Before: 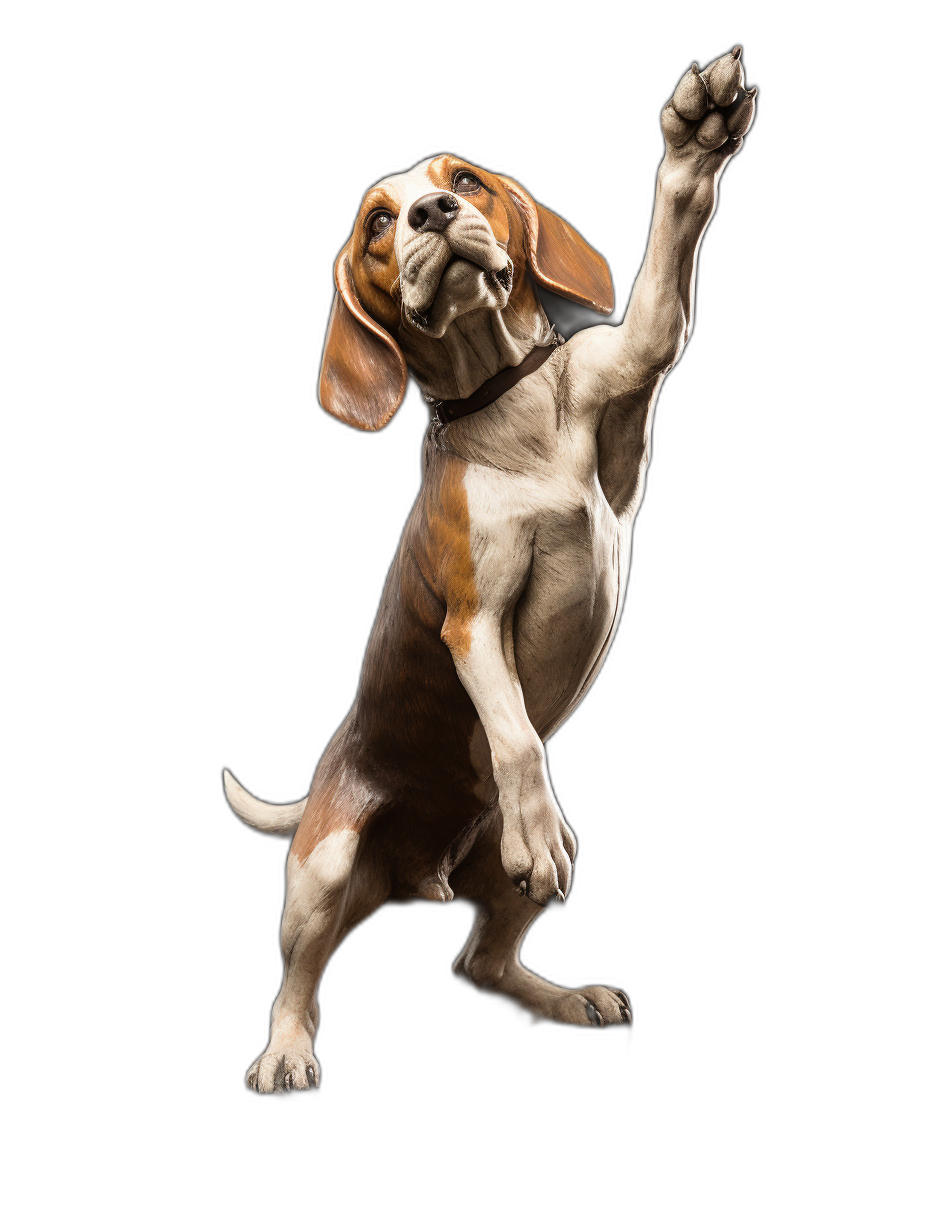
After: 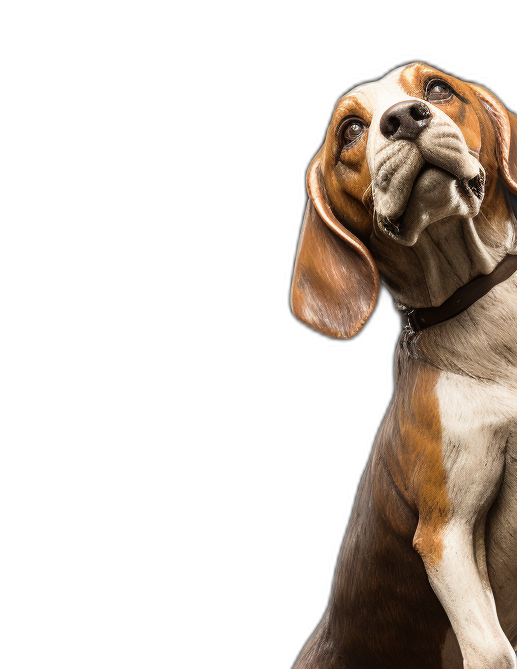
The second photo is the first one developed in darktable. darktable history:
crop and rotate: left 3.019%, top 7.517%, right 41.183%, bottom 38.133%
